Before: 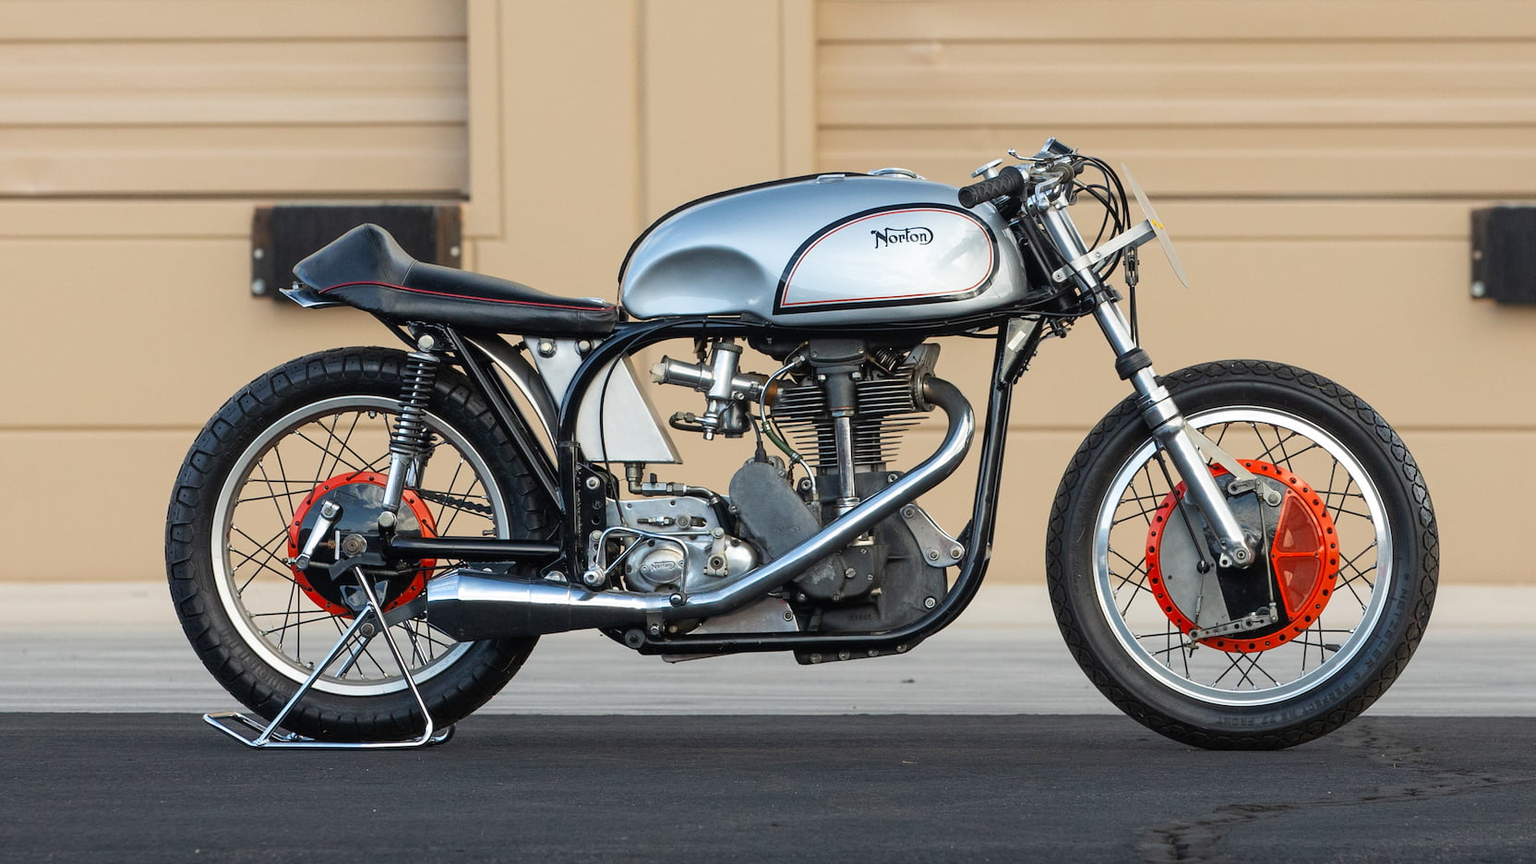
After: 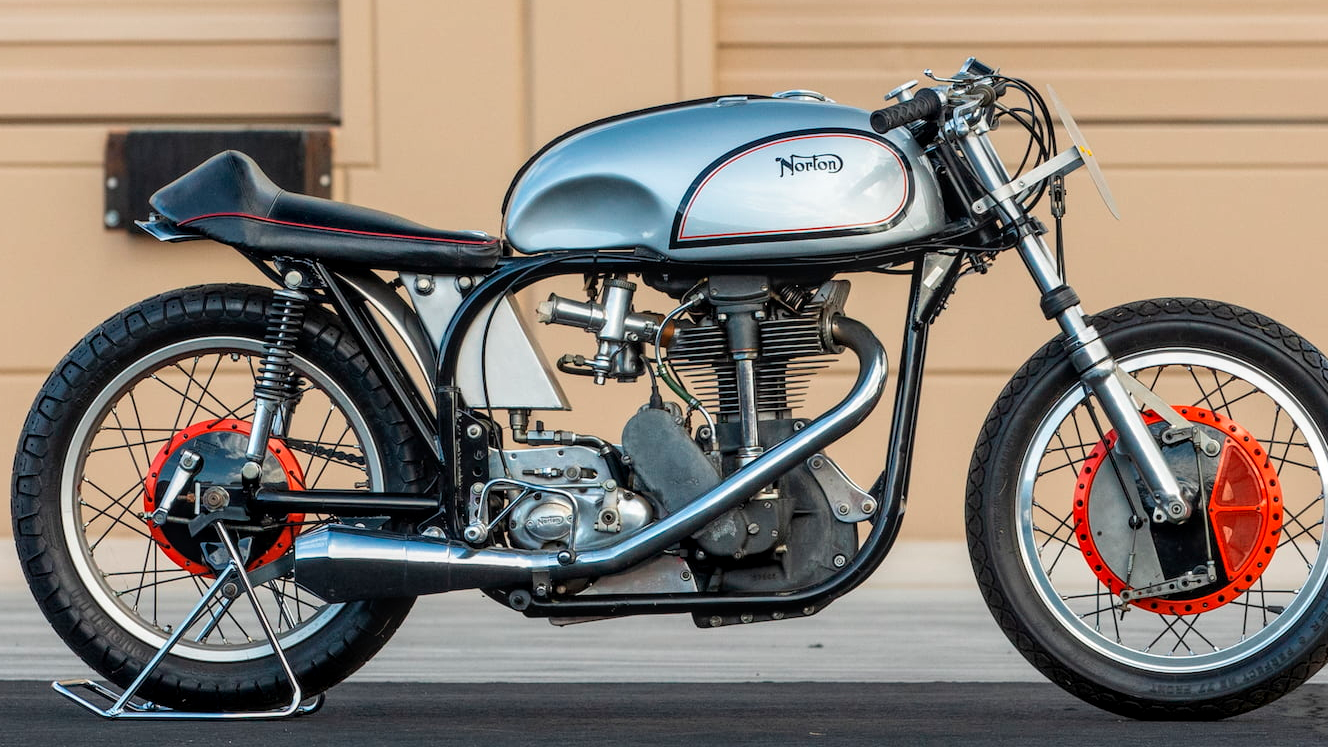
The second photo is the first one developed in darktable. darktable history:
crop and rotate: left 10.15%, top 9.889%, right 10.014%, bottom 10.204%
local contrast: on, module defaults
